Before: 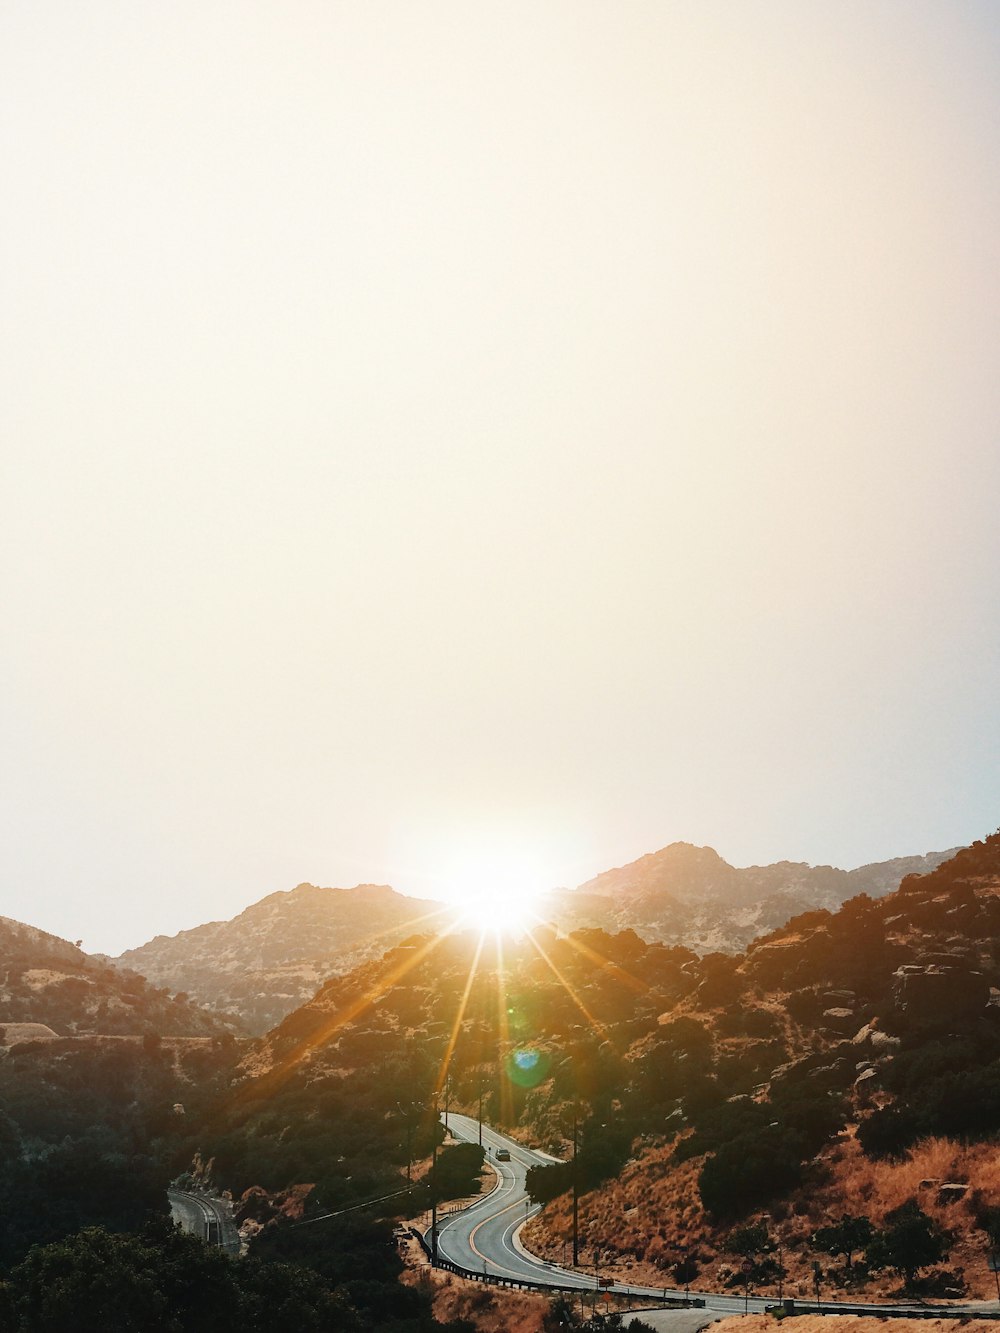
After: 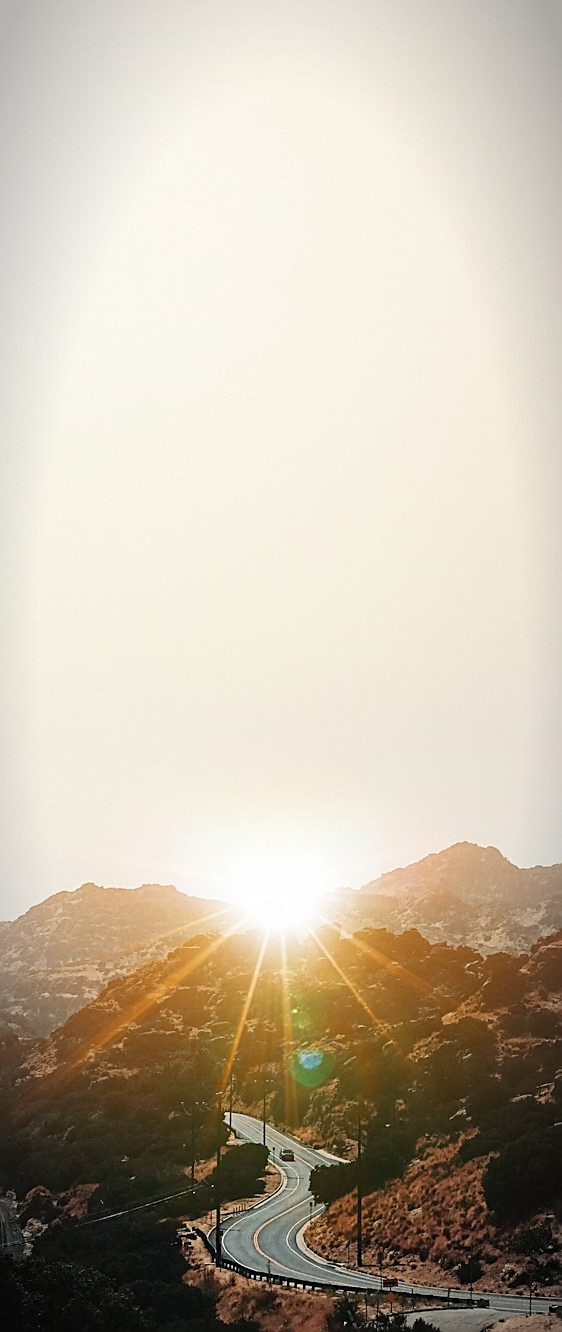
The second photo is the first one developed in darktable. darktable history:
sharpen: amount 0.497
vignetting: fall-off start 86.34%, automatic ratio true
crop: left 21.654%, right 22.092%, bottom 0.014%
